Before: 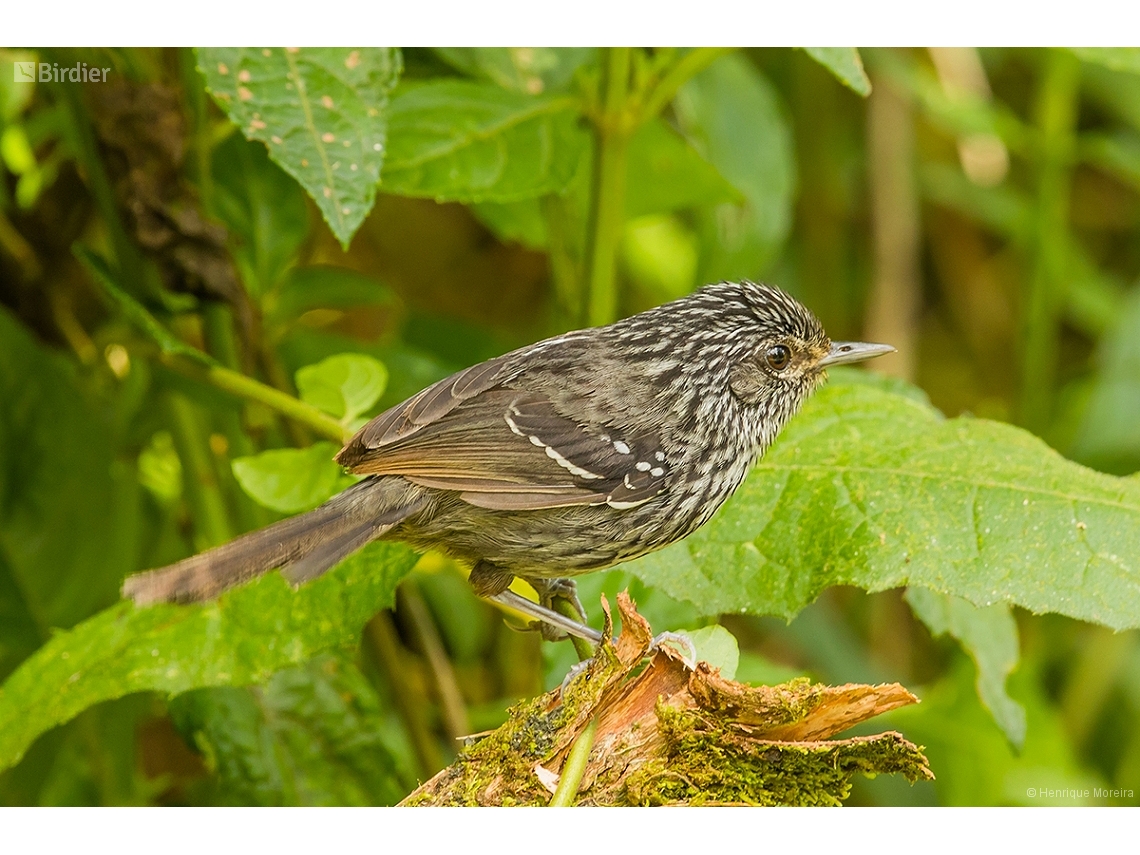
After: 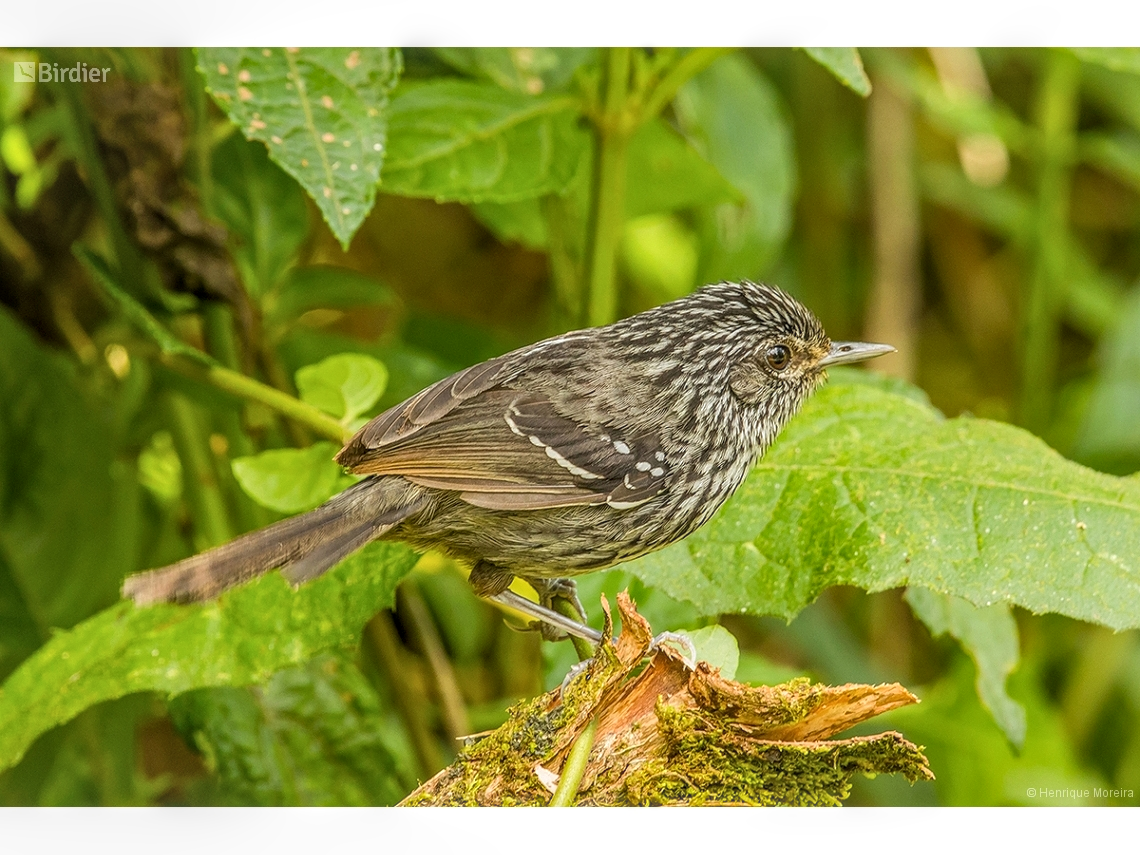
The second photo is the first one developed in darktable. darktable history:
local contrast: highlights 5%, shadows 5%, detail 133%
tone equalizer: edges refinement/feathering 500, mask exposure compensation -1.57 EV, preserve details no
haze removal: strength 0.509, distance 0.437, compatibility mode true, adaptive false
